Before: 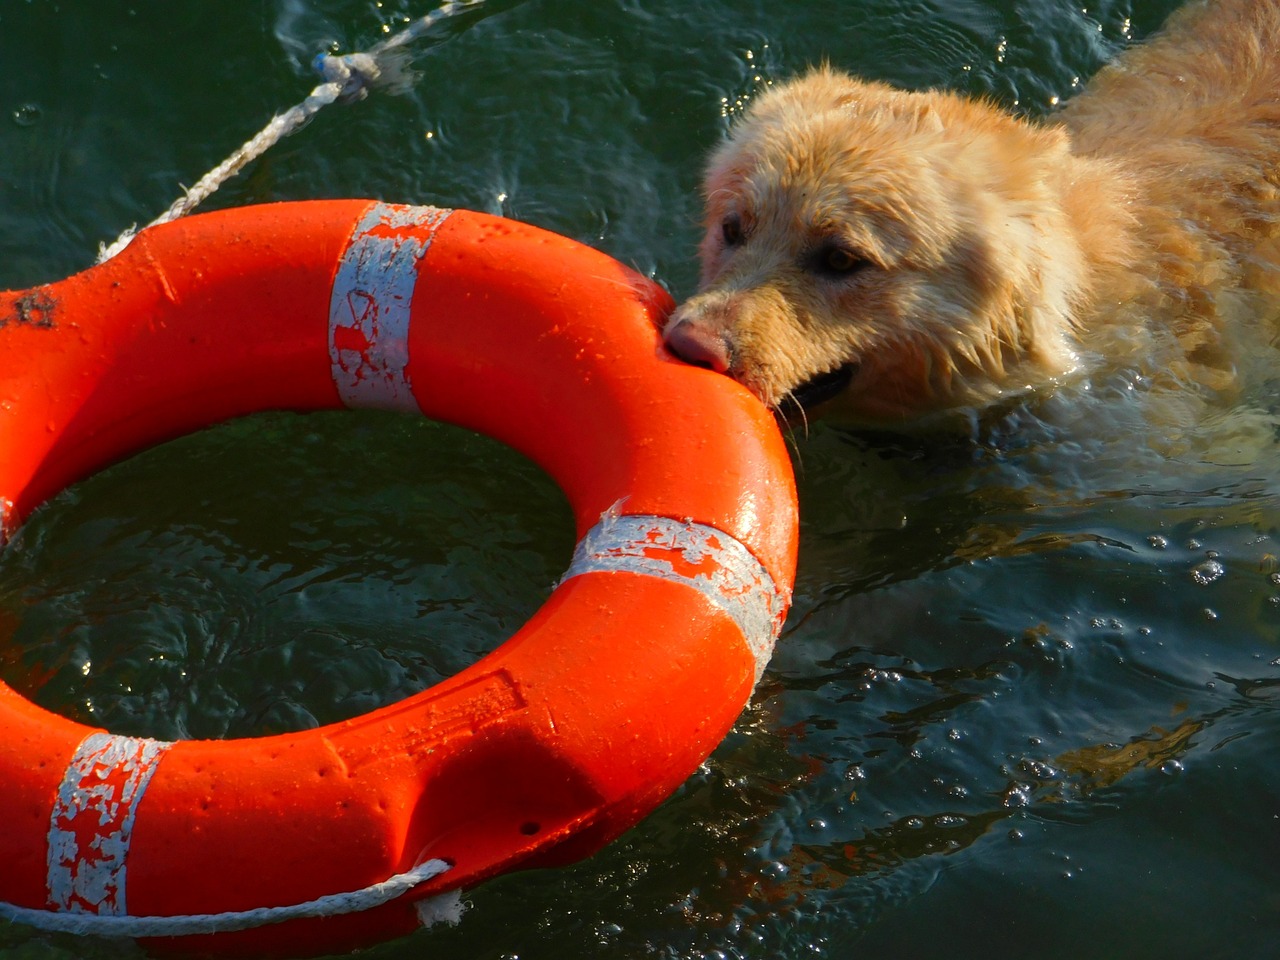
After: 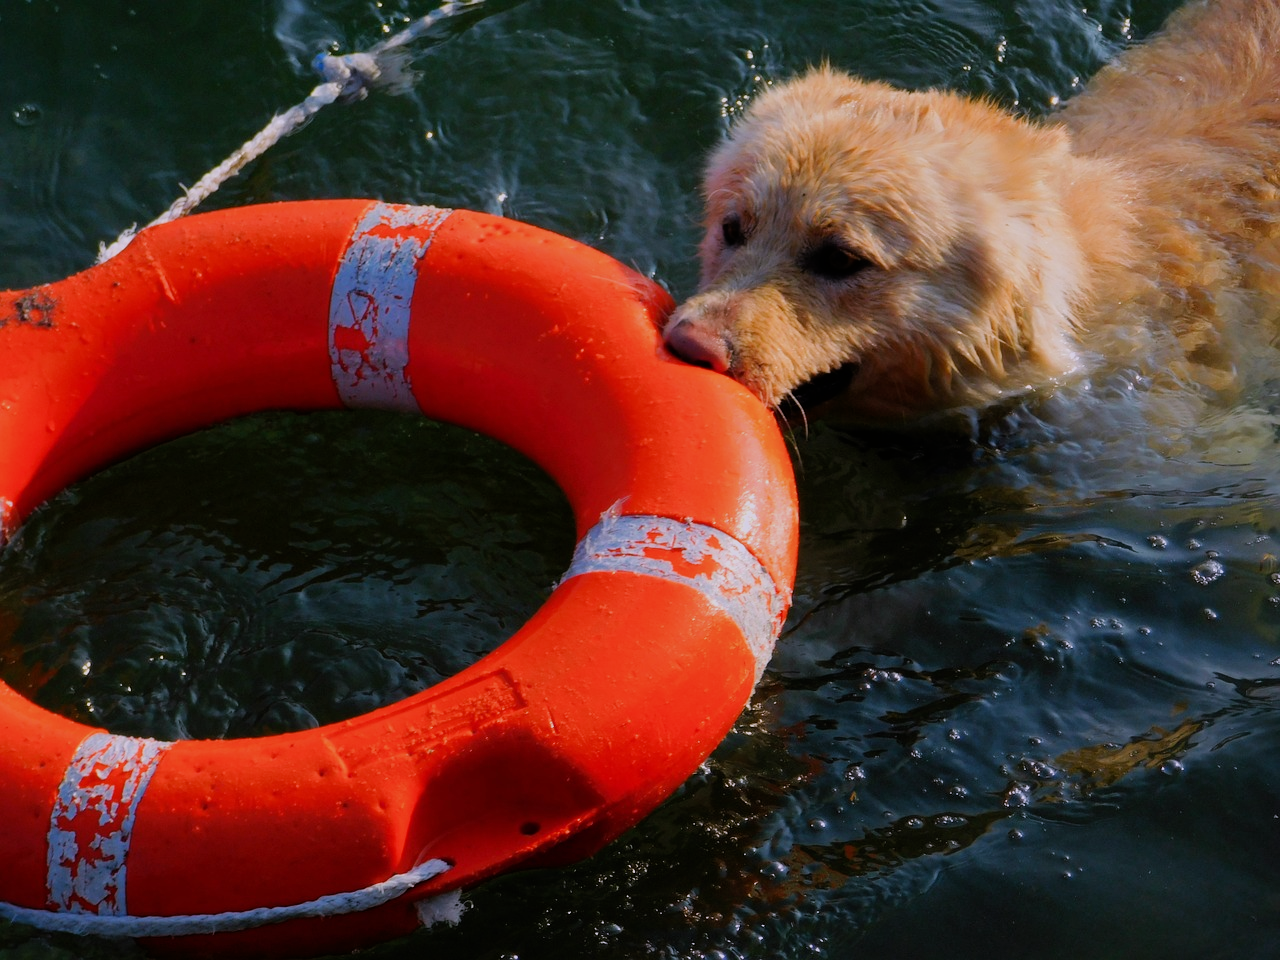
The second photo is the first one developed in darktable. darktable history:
filmic rgb: black relative exposure -7.65 EV, white relative exposure 4.56 EV, hardness 3.61
white balance: red 1.042, blue 1.17
